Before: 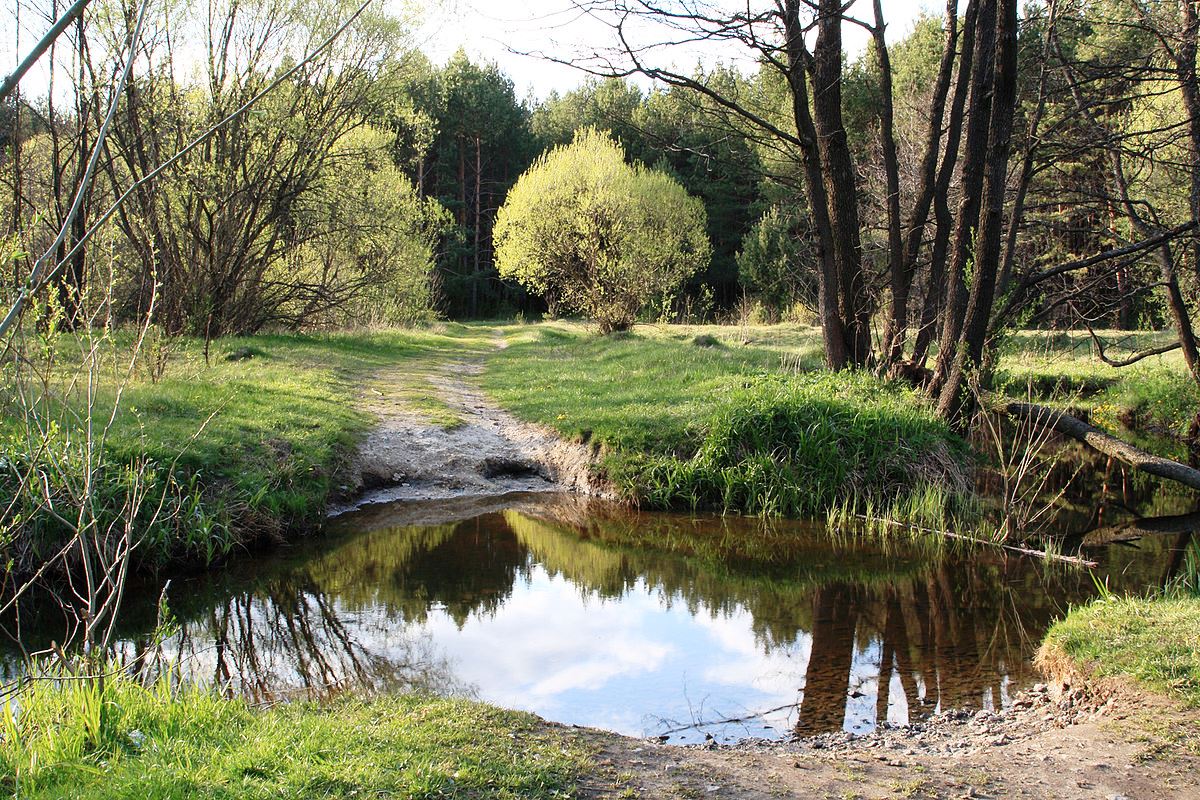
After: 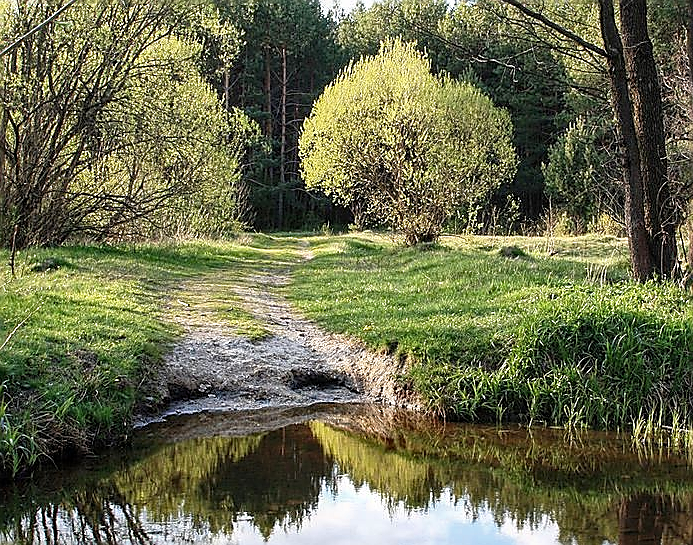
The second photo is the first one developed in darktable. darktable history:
local contrast: on, module defaults
shadows and highlights: shadows 12, white point adjustment 1.2, soften with gaussian
crop: left 16.202%, top 11.208%, right 26.045%, bottom 20.557%
white balance: red 1, blue 1
sharpen: radius 1.4, amount 1.25, threshold 0.7
haze removal: compatibility mode true, adaptive false
